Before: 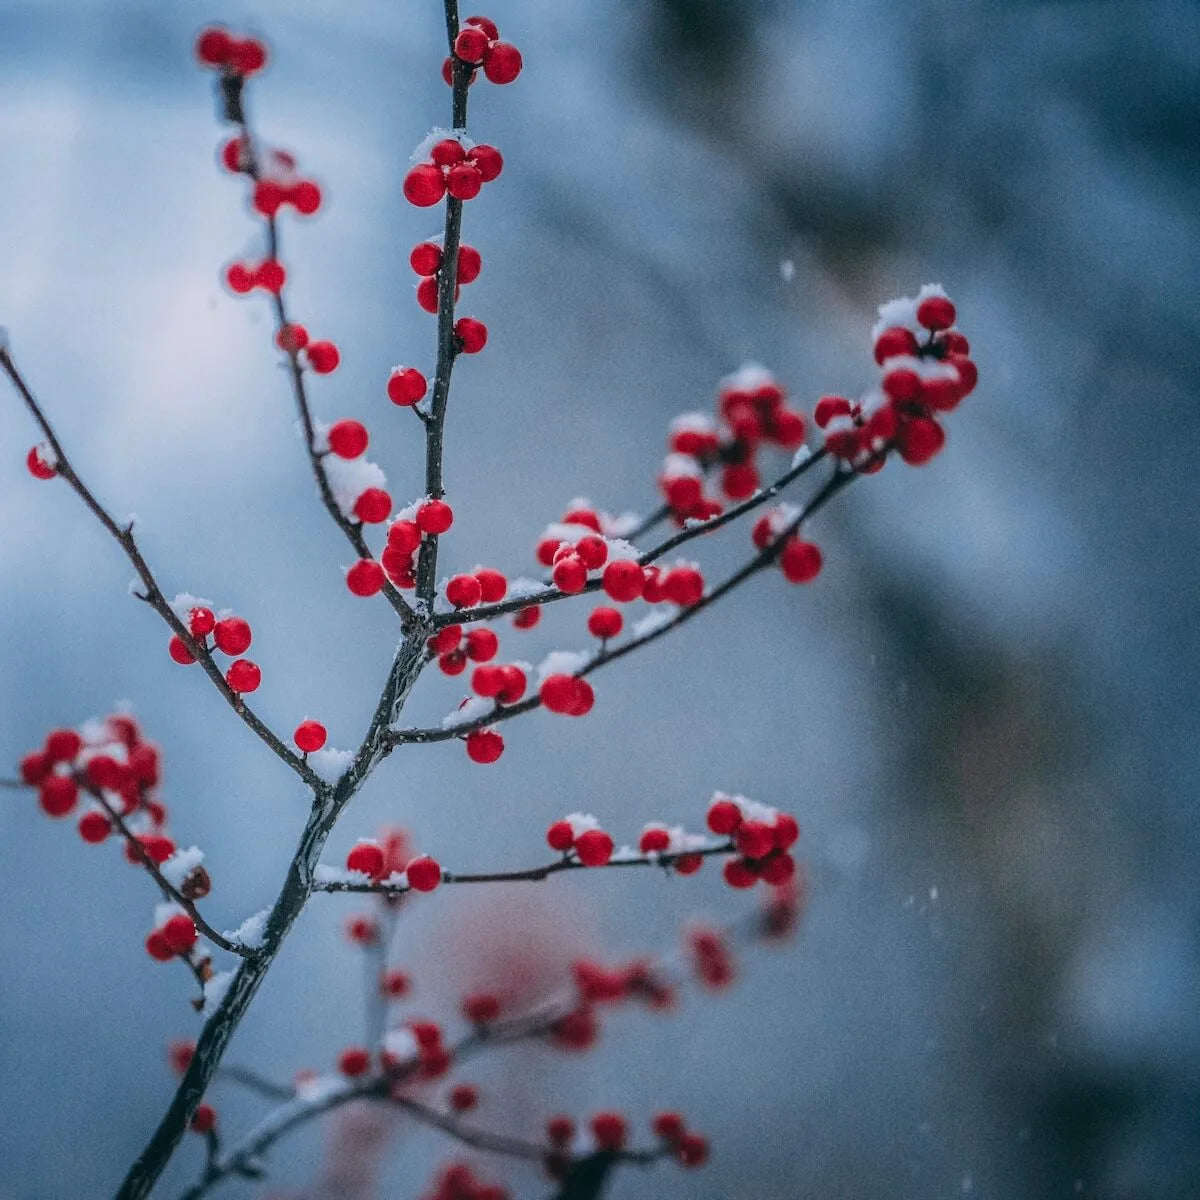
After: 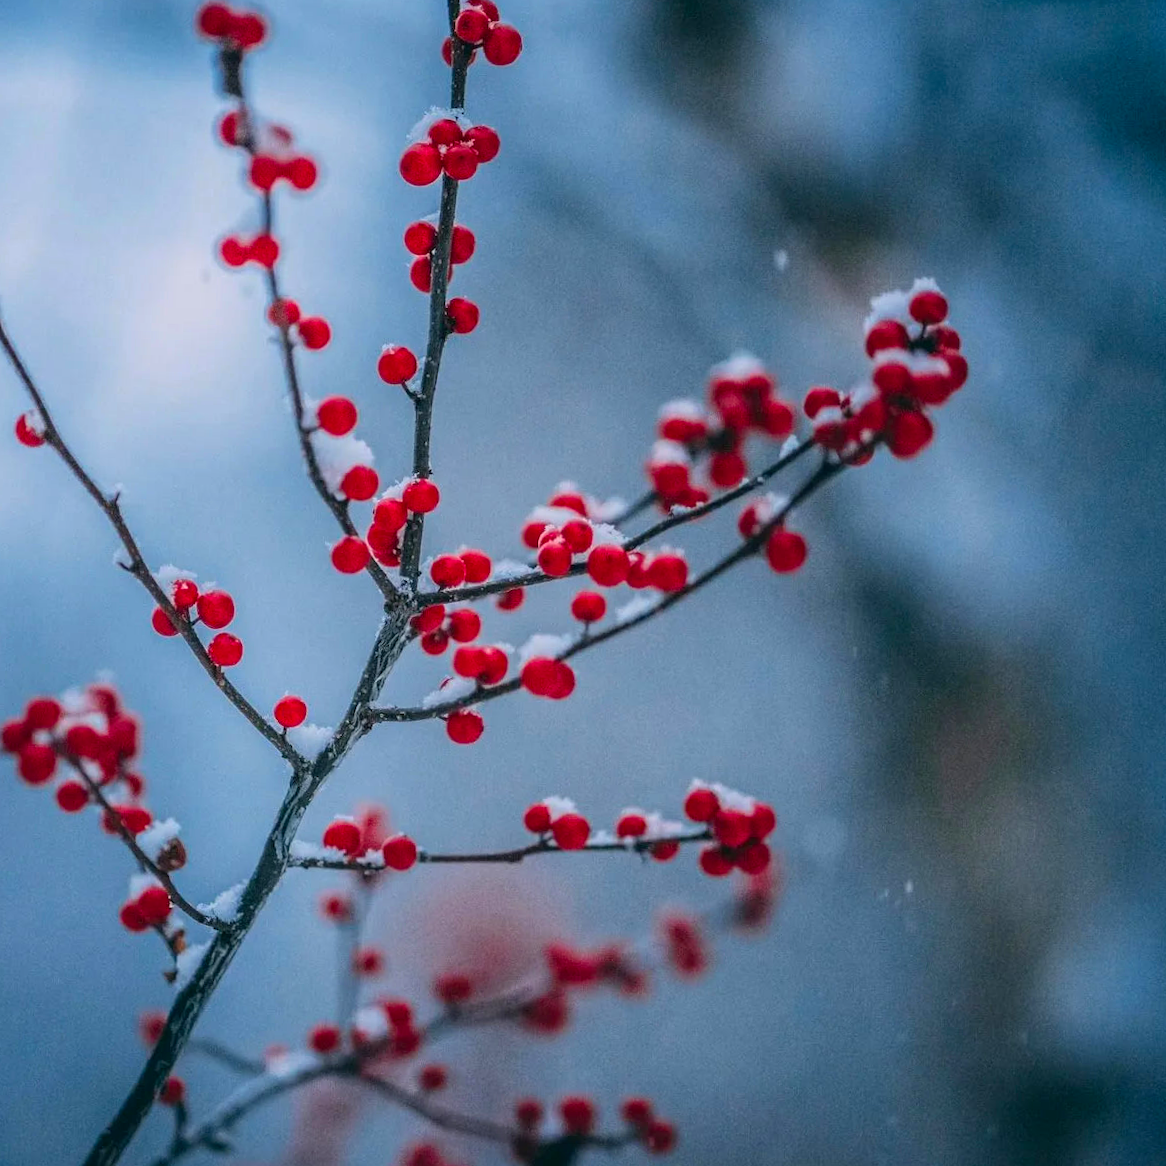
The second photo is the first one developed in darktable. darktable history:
crop and rotate: angle -1.69°
color balance rgb: perceptual saturation grading › global saturation 20%, global vibrance 20%
